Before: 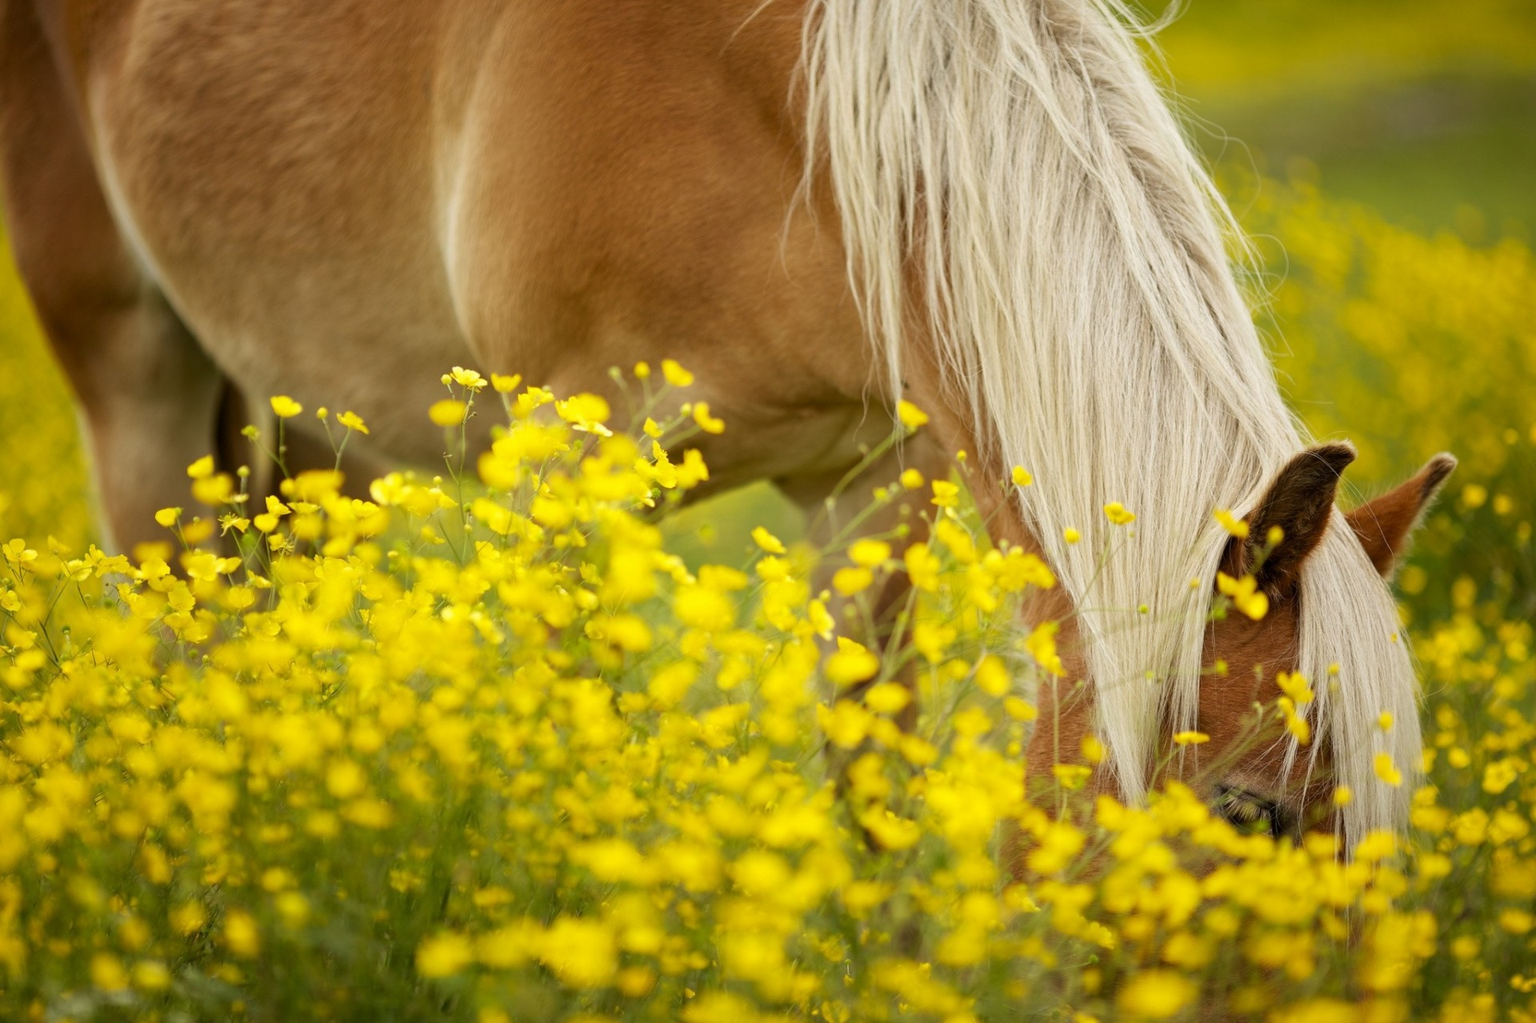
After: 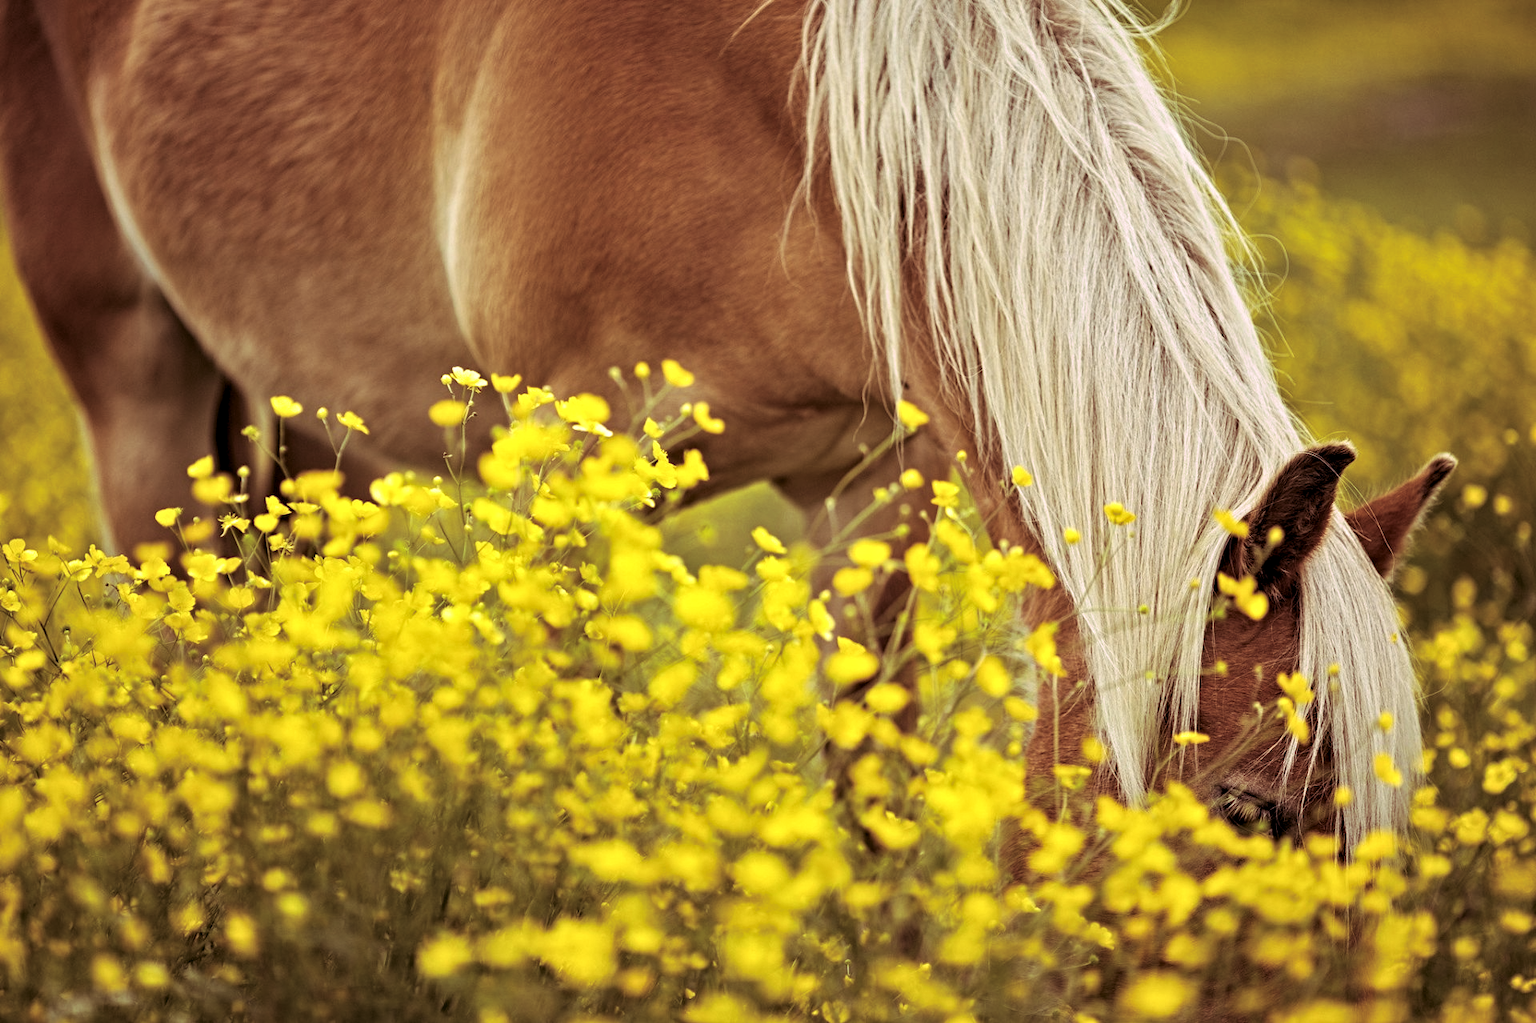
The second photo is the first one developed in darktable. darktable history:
contrast equalizer: octaves 7, y [[0.506, 0.531, 0.562, 0.606, 0.638, 0.669], [0.5 ×6], [0.5 ×6], [0 ×6], [0 ×6]]
split-toning: highlights › hue 298.8°, highlights › saturation 0.73, compress 41.76%
